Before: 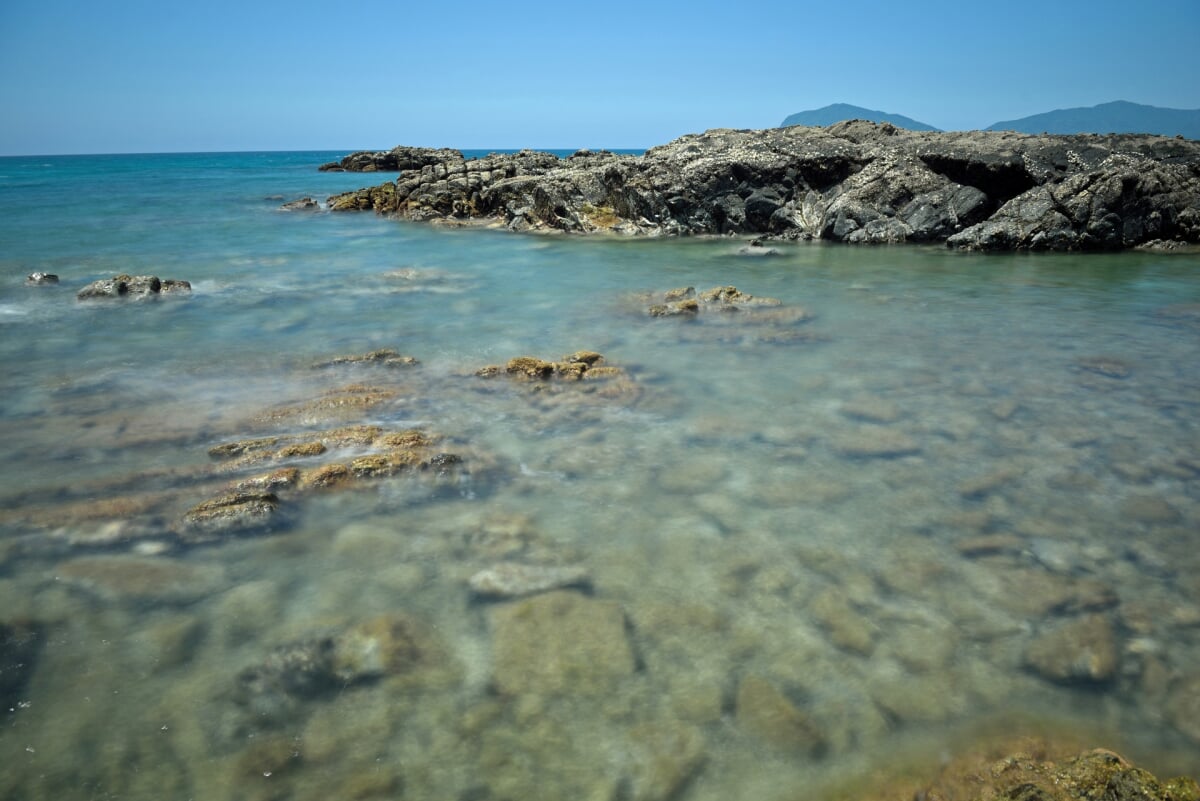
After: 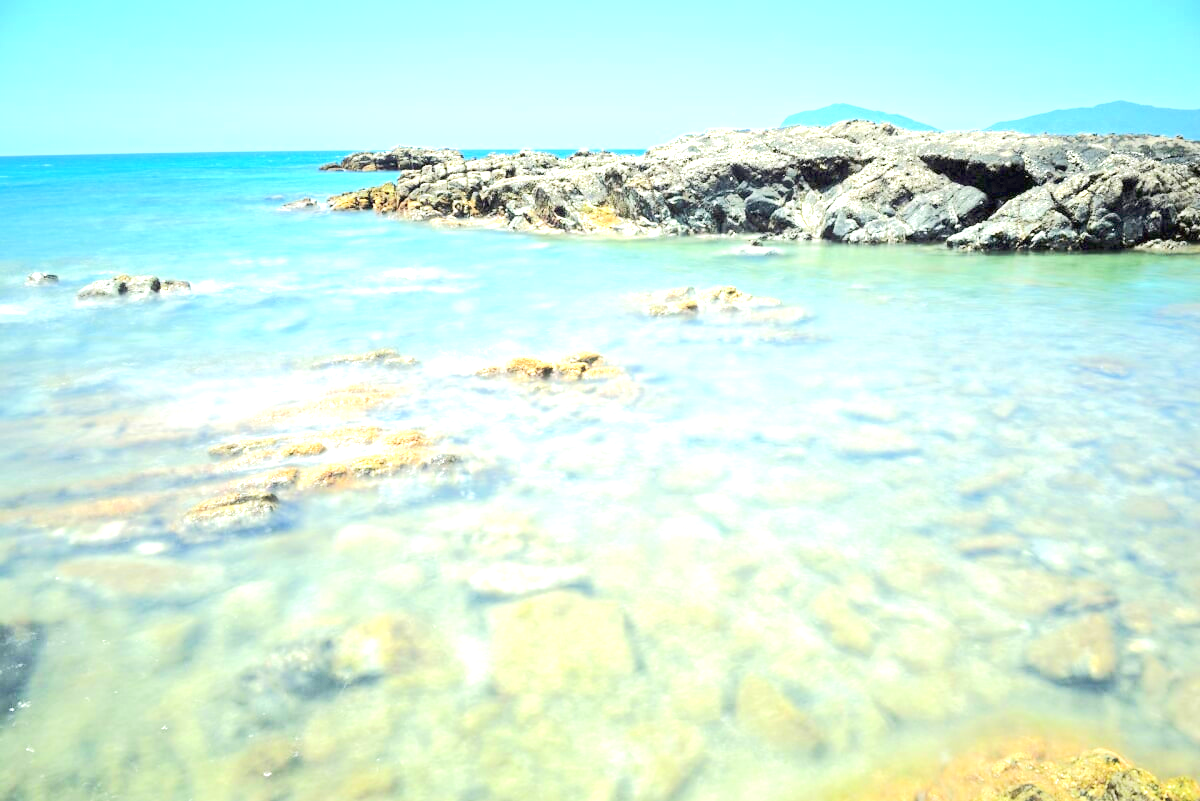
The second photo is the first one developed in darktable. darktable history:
exposure: black level correction 0, exposure 1.281 EV, compensate highlight preservation false
tone equalizer: -8 EV 1.97 EV, -7 EV 1.98 EV, -6 EV 2 EV, -5 EV 1.97 EV, -4 EV 1.99 EV, -3 EV 1.48 EV, -2 EV 0.991 EV, -1 EV 0.494 EV, edges refinement/feathering 500, mask exposure compensation -1.57 EV, preserve details no
